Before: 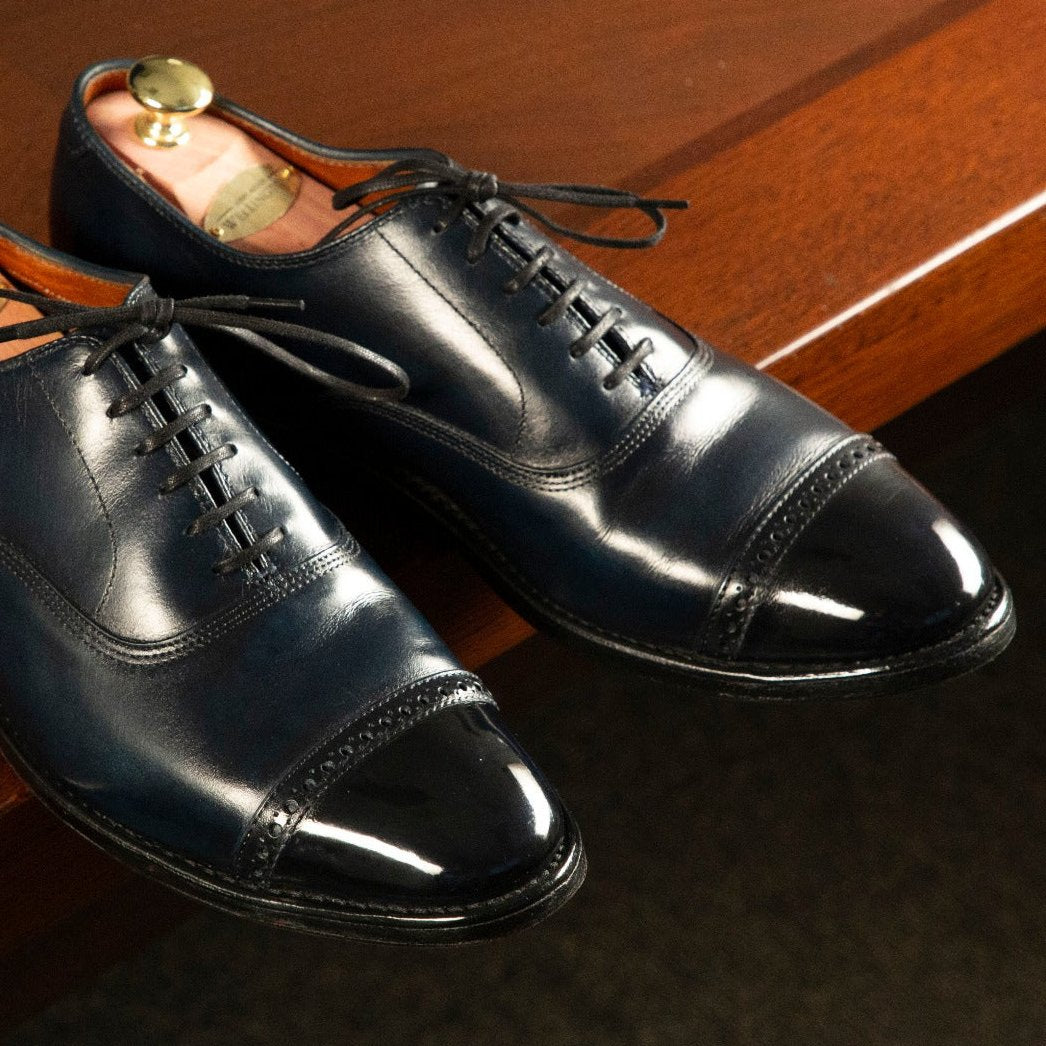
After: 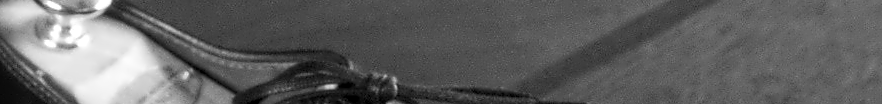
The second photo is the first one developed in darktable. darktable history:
local contrast: highlights 99%, shadows 86%, detail 160%, midtone range 0.2
white balance: red 1.127, blue 0.943
crop and rotate: left 9.644%, top 9.491%, right 6.021%, bottom 80.509%
monochrome: size 1
contrast equalizer: octaves 7, y [[0.5 ×6], [0.5 ×6], [0.5 ×6], [0, 0.033, 0.067, 0.1, 0.133, 0.167], [0, 0.05, 0.1, 0.15, 0.2, 0.25]]
